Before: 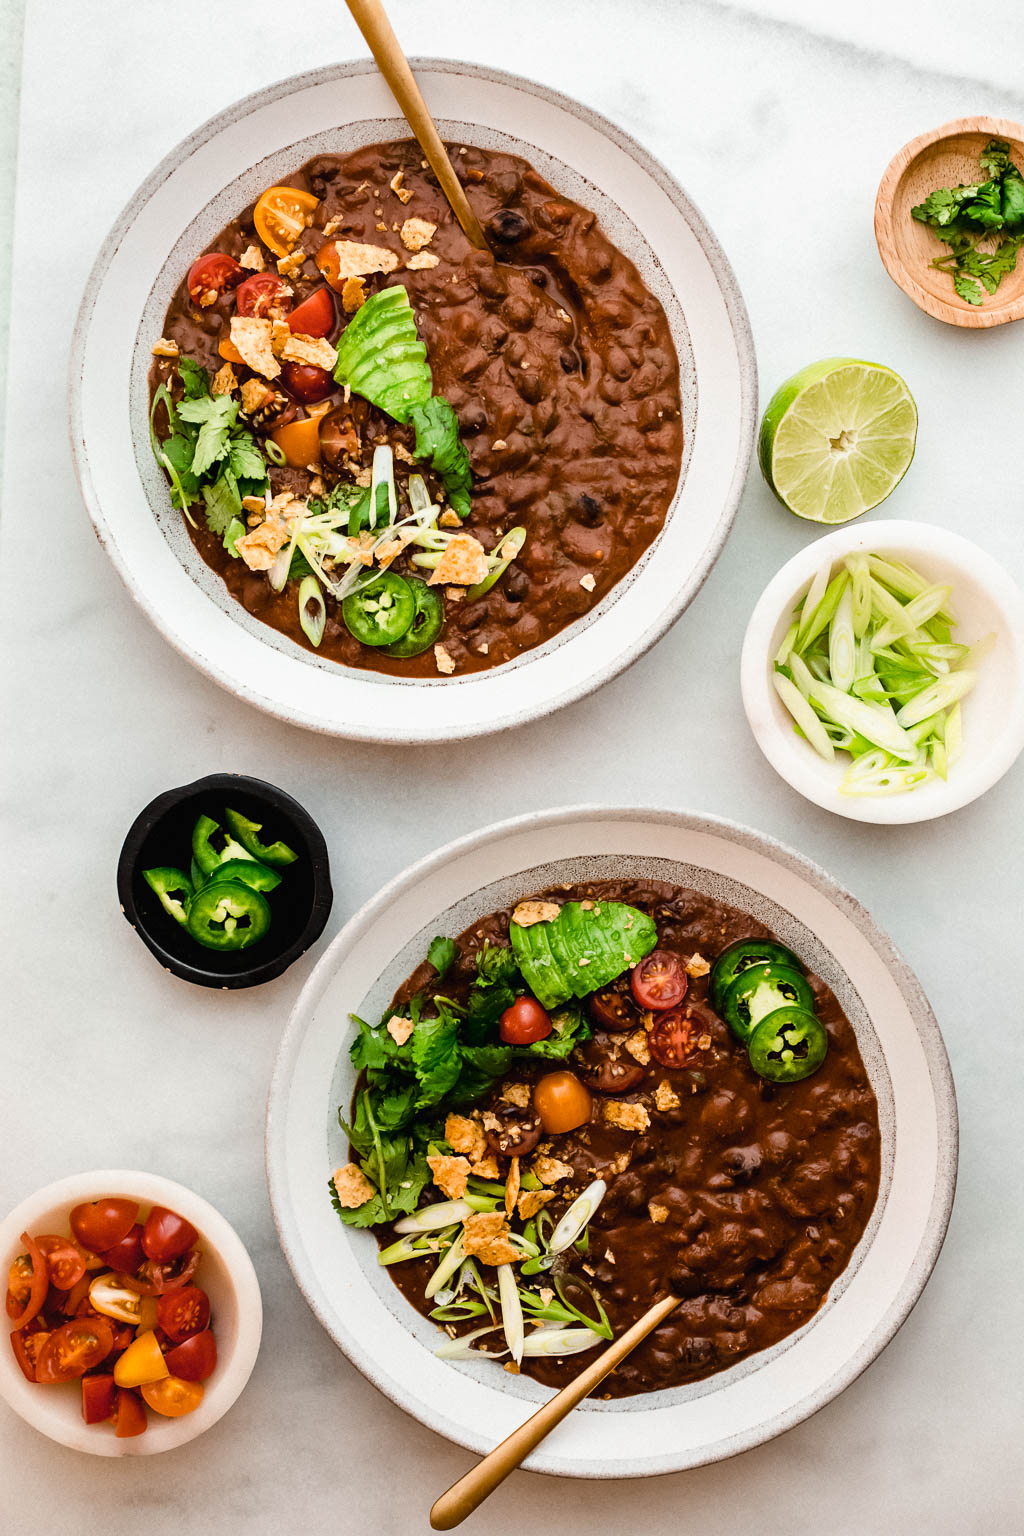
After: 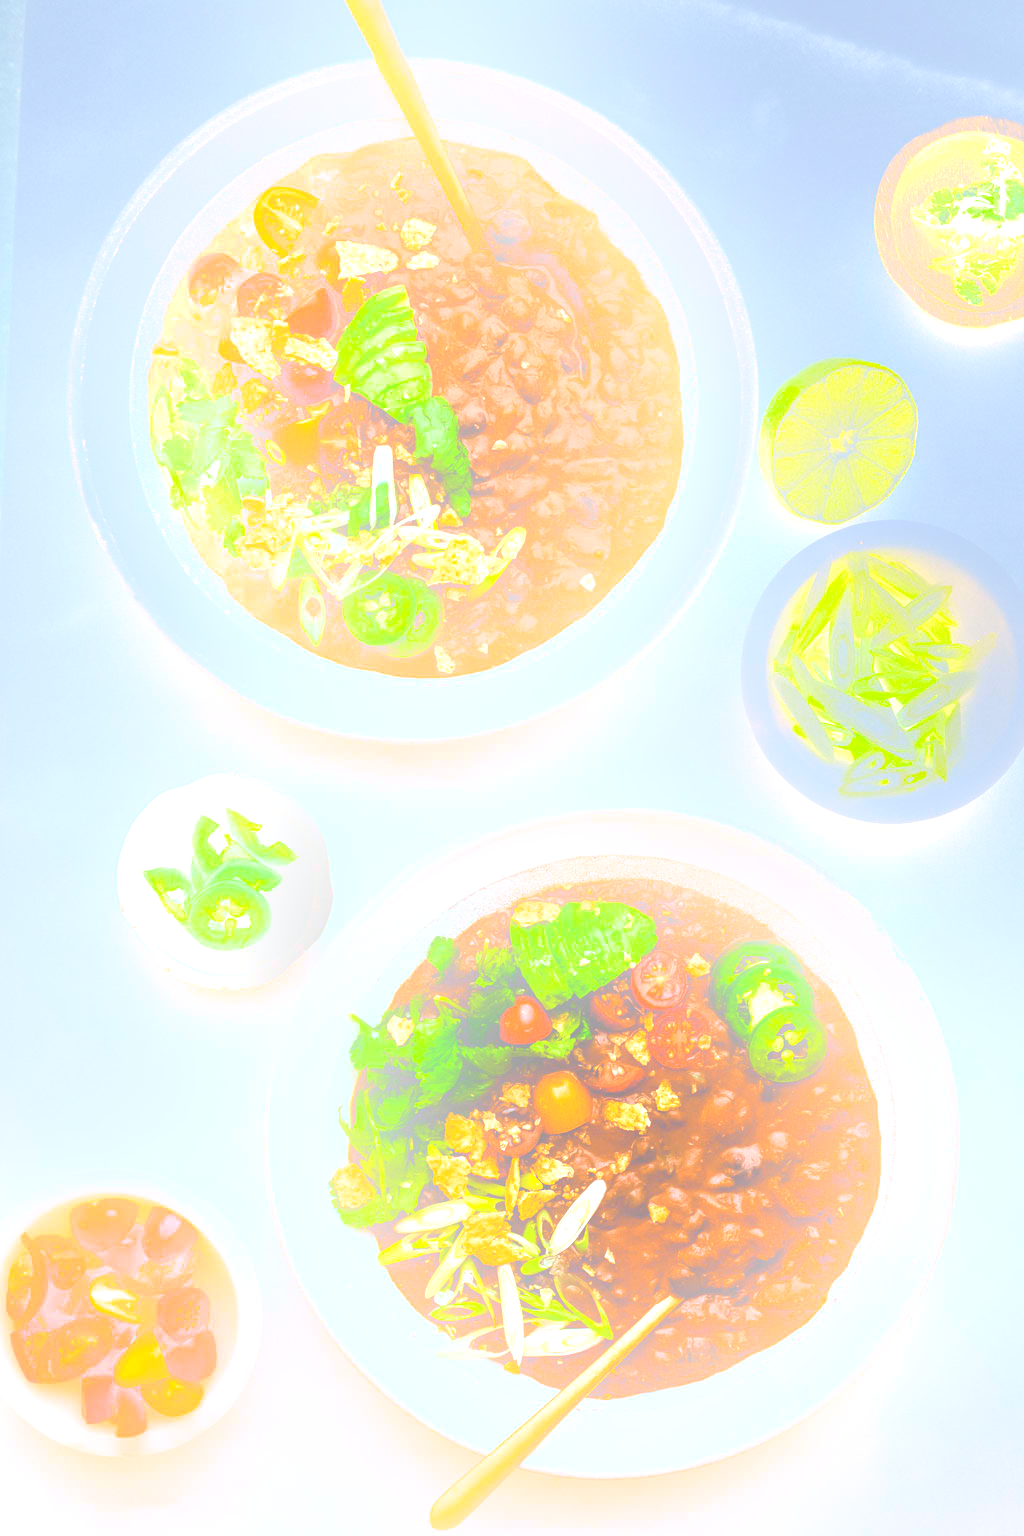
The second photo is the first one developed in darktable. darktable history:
bloom: size 38%, threshold 95%, strength 30%
tone curve: curves: ch0 [(0, 0) (0.003, 0.003) (0.011, 0.011) (0.025, 0.025) (0.044, 0.044) (0.069, 0.069) (0.1, 0.099) (0.136, 0.135) (0.177, 0.176) (0.224, 0.223) (0.277, 0.275) (0.335, 0.333) (0.399, 0.396) (0.468, 0.465) (0.543, 0.545) (0.623, 0.625) (0.709, 0.71) (0.801, 0.801) (0.898, 0.898) (1, 1)], preserve colors none
white balance: red 0.931, blue 1.11
exposure: black level correction 0, exposure 1.3 EV, compensate highlight preservation false
